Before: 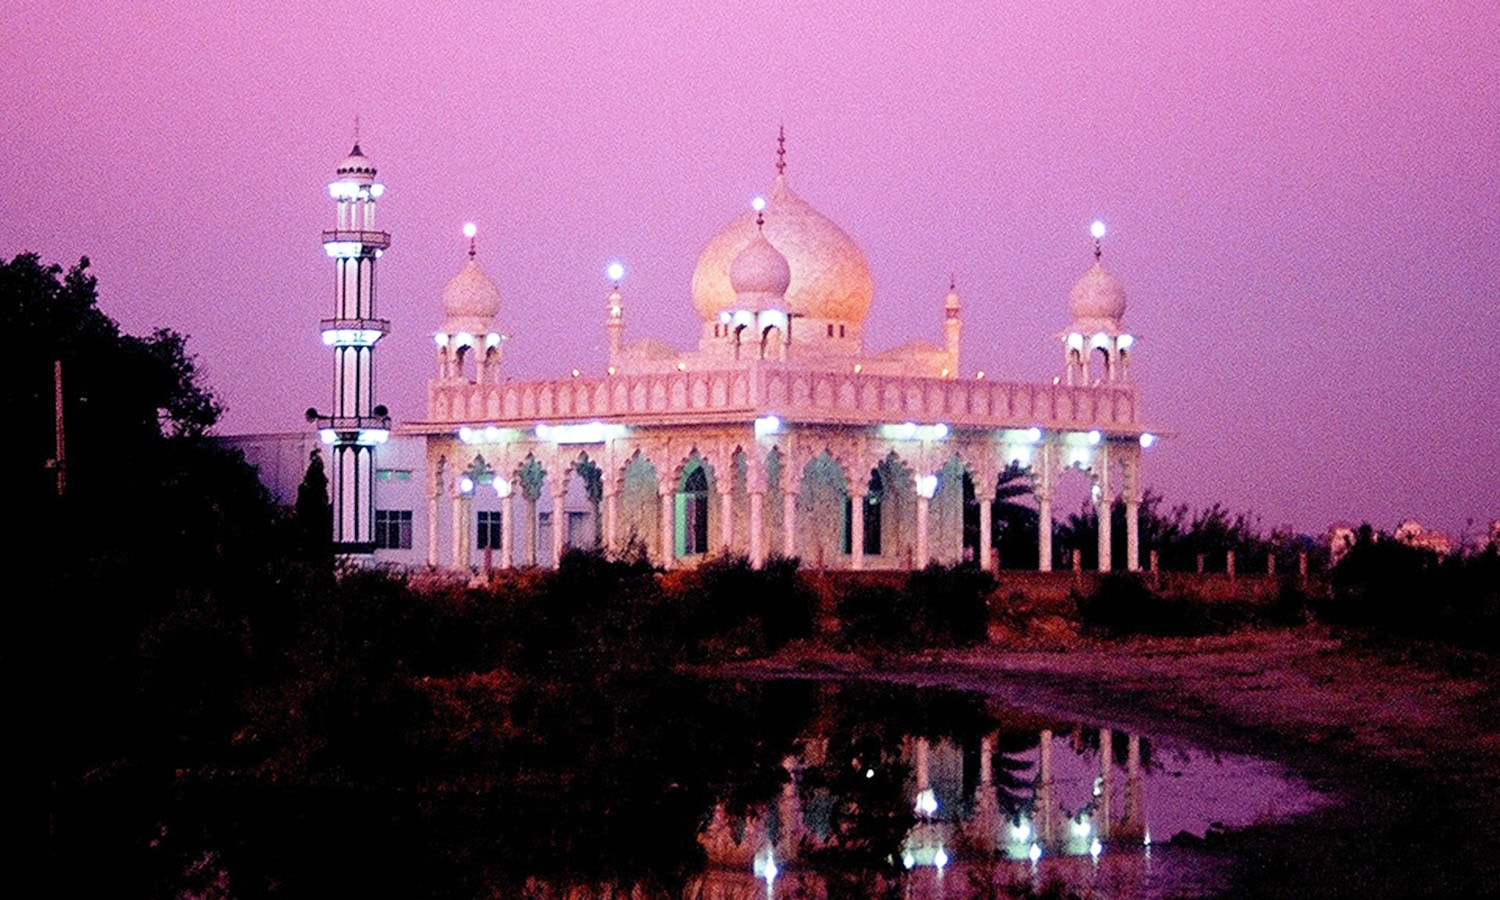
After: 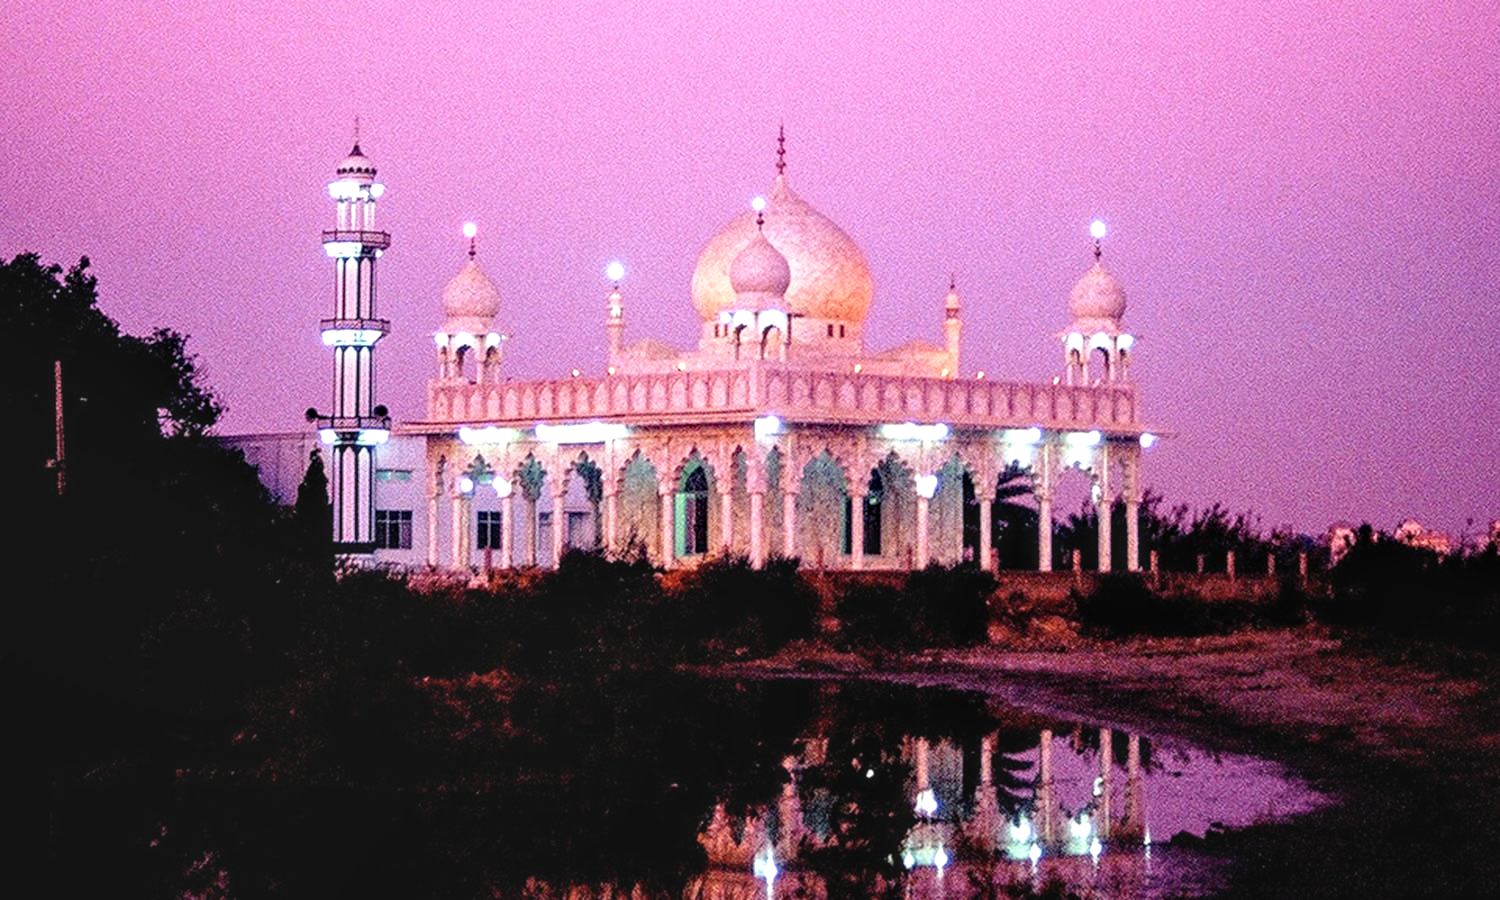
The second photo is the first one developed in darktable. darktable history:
contrast brightness saturation: contrast -0.122
tone equalizer: -8 EV -0.444 EV, -7 EV -0.414 EV, -6 EV -0.369 EV, -5 EV -0.217 EV, -3 EV 0.223 EV, -2 EV 0.338 EV, -1 EV 0.366 EV, +0 EV 0.411 EV
local contrast: detail 150%
